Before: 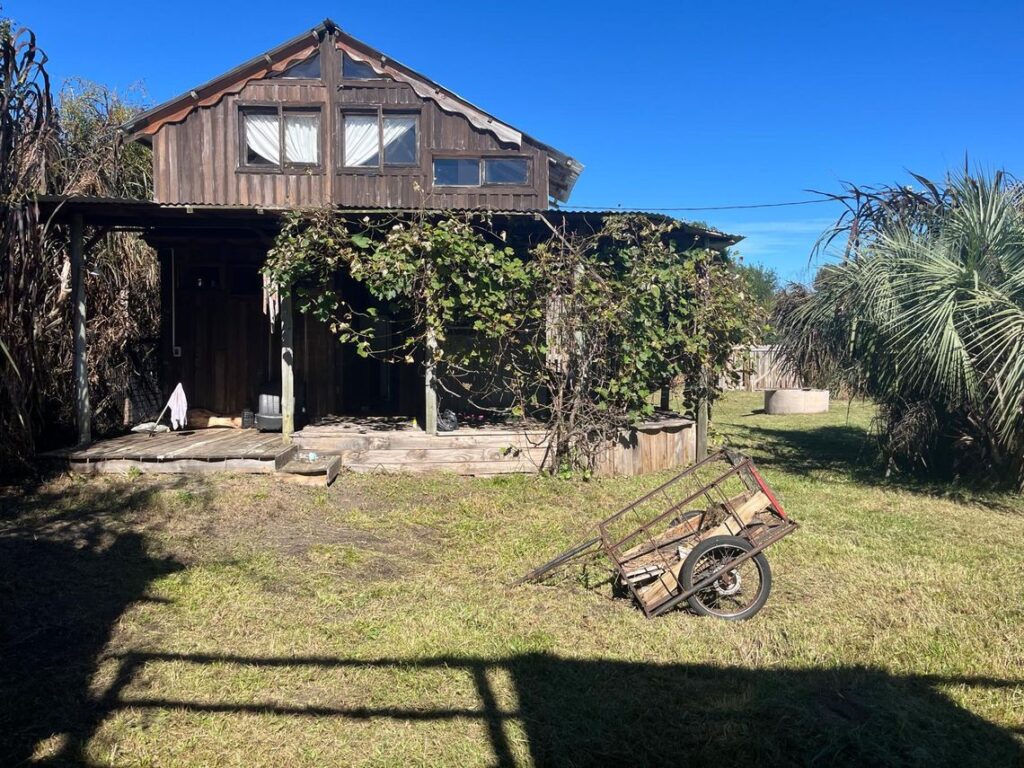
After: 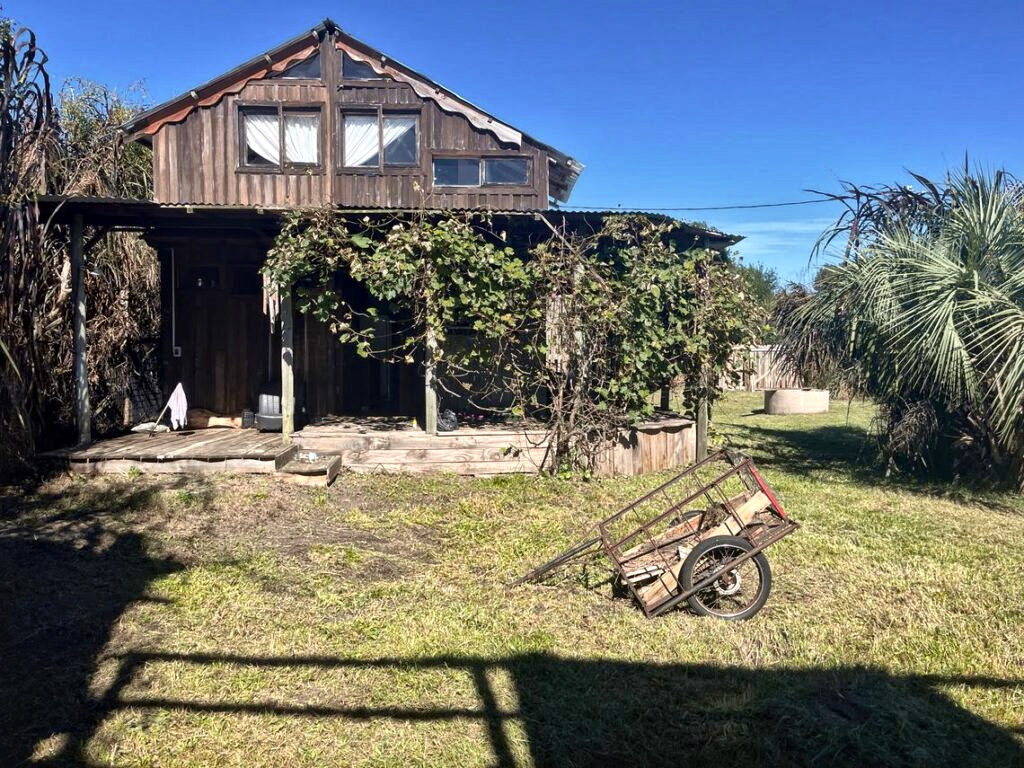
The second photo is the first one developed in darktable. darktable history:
tone curve: curves: ch0 [(0, 0.024) (0.119, 0.146) (0.474, 0.485) (0.718, 0.739) (0.817, 0.839) (1, 0.998)]; ch1 [(0, 0) (0.377, 0.416) (0.439, 0.451) (0.477, 0.477) (0.501, 0.503) (0.538, 0.544) (0.58, 0.602) (0.664, 0.676) (0.783, 0.804) (1, 1)]; ch2 [(0, 0) (0.38, 0.405) (0.463, 0.456) (0.498, 0.497) (0.524, 0.535) (0.578, 0.576) (0.648, 0.665) (1, 1)], color space Lab, independent channels, preserve colors none
local contrast: mode bilateral grid, contrast 20, coarseness 19, detail 163%, midtone range 0.2
